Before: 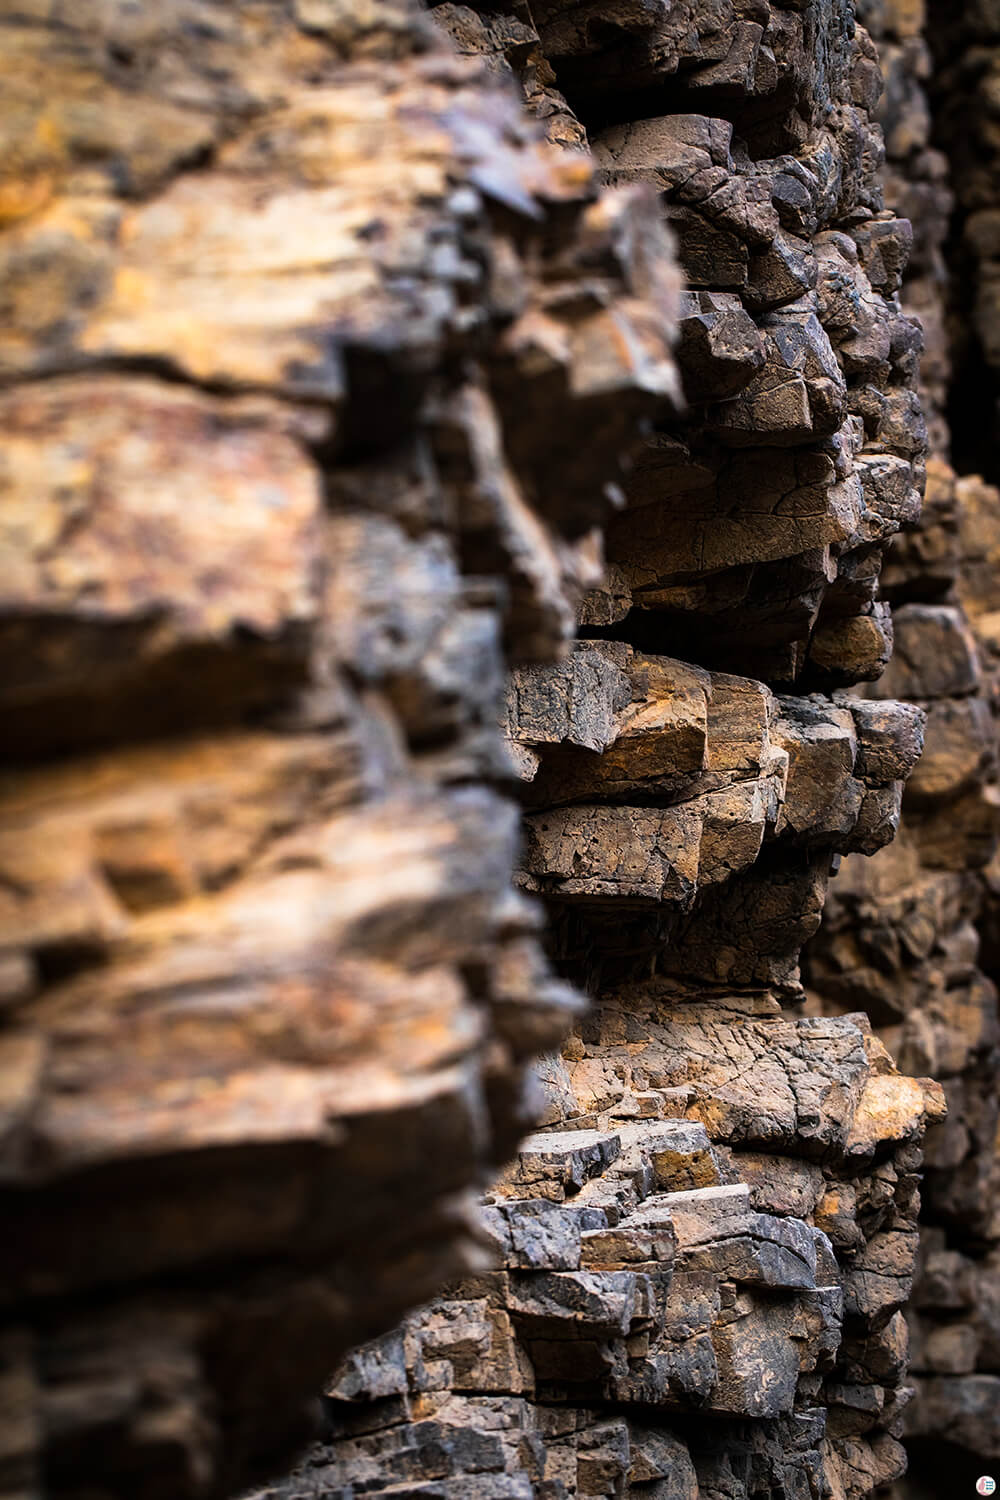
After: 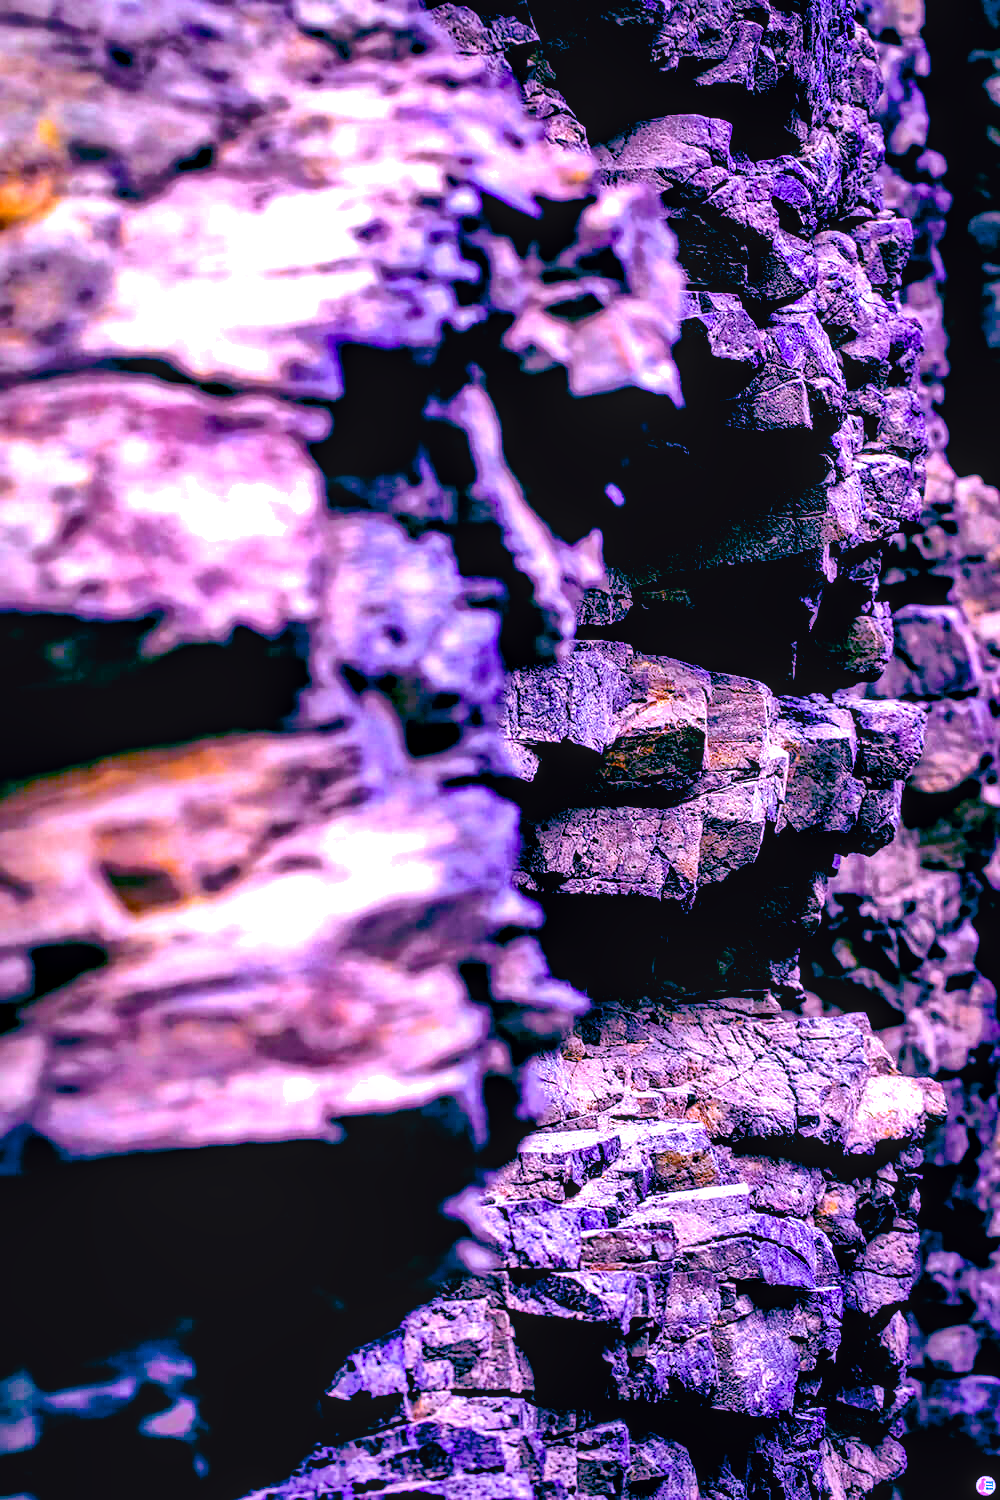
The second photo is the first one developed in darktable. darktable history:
shadows and highlights: shadows 60, highlights -60
color calibration: output R [1.063, -0.012, -0.003, 0], output B [-0.079, 0.047, 1, 0], illuminant custom, x 0.46, y 0.43, temperature 2642.66 K
white balance: red 0.98, blue 1.034
local contrast: detail 154%
color balance: lift [1.005, 0.99, 1.007, 1.01], gamma [1, 0.979, 1.011, 1.021], gain [0.923, 1.098, 1.025, 0.902], input saturation 90.45%, contrast 7.73%, output saturation 105.91%
color balance rgb: shadows lift › luminance -21.66%, shadows lift › chroma 8.98%, shadows lift › hue 283.37°, power › chroma 1.55%, power › hue 25.59°, highlights gain › luminance 6.08%, highlights gain › chroma 2.55%, highlights gain › hue 90°, global offset › luminance -0.87%, perceptual saturation grading › global saturation 27.49%, perceptual saturation grading › highlights -28.39%, perceptual saturation grading › mid-tones 15.22%, perceptual saturation grading › shadows 33.98%, perceptual brilliance grading › highlights 10%, perceptual brilliance grading › mid-tones 5%
exposure: black level correction 0.007, exposure 0.093 EV, compensate highlight preservation false
tone curve: curves: ch0 [(0, 0.023) (0.103, 0.087) (0.295, 0.297) (0.445, 0.531) (0.553, 0.665) (0.735, 0.843) (0.994, 1)]; ch1 [(0, 0) (0.427, 0.346) (0.456, 0.426) (0.484, 0.483) (0.509, 0.514) (0.535, 0.56) (0.581, 0.632) (0.646, 0.715) (1, 1)]; ch2 [(0, 0) (0.369, 0.388) (0.449, 0.431) (0.501, 0.495) (0.533, 0.518) (0.572, 0.612) (0.677, 0.752) (1, 1)], color space Lab, independent channels, preserve colors none
